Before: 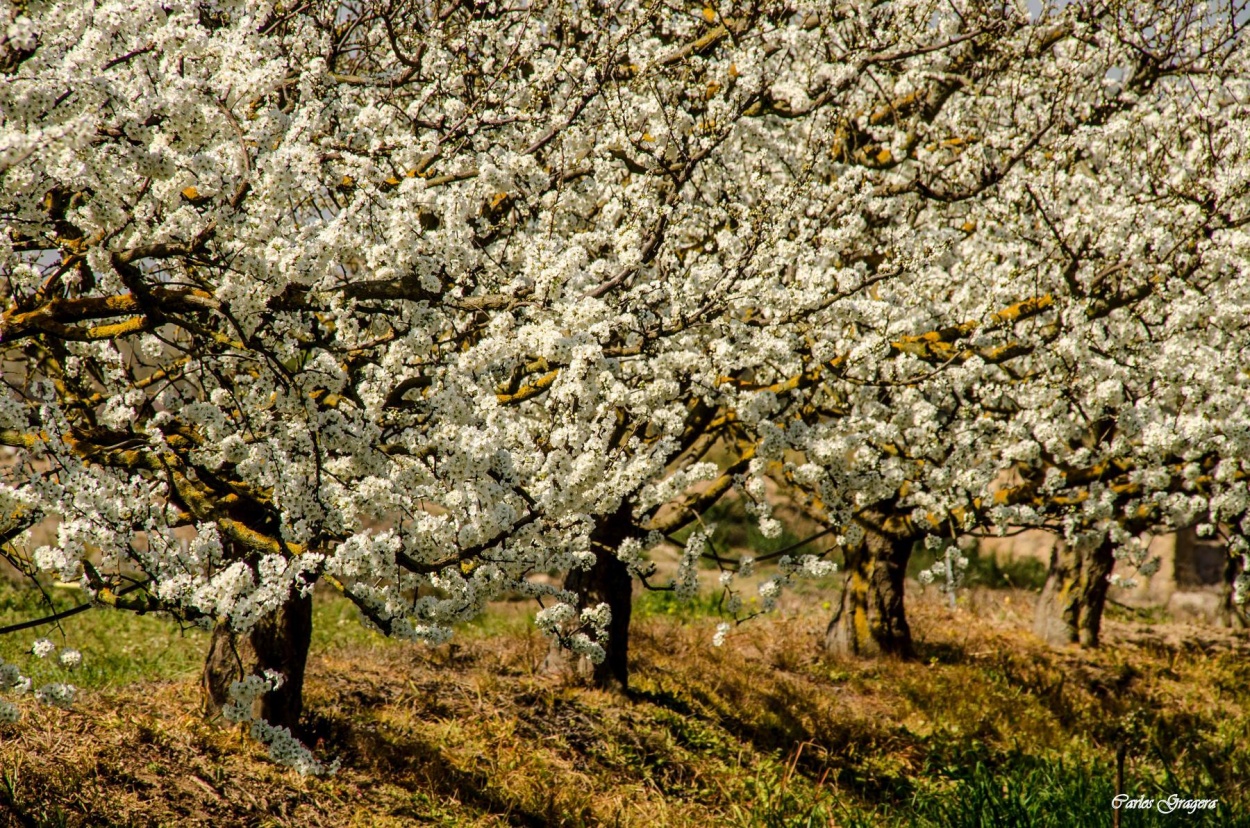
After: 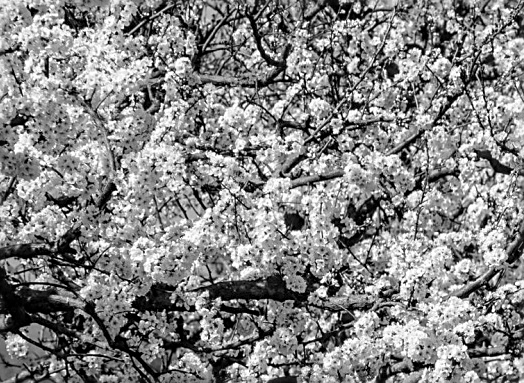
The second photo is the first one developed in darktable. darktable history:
crop and rotate: left 10.817%, top 0.062%, right 47.194%, bottom 53.626%
sharpen: on, module defaults
monochrome: on, module defaults
